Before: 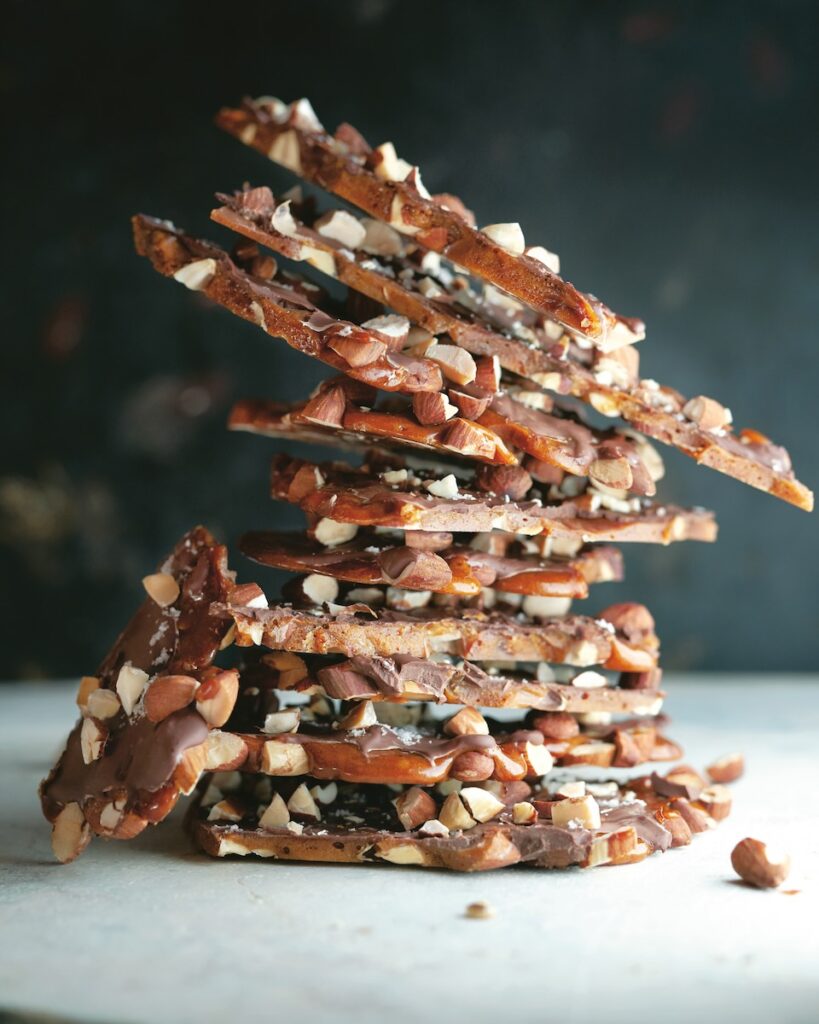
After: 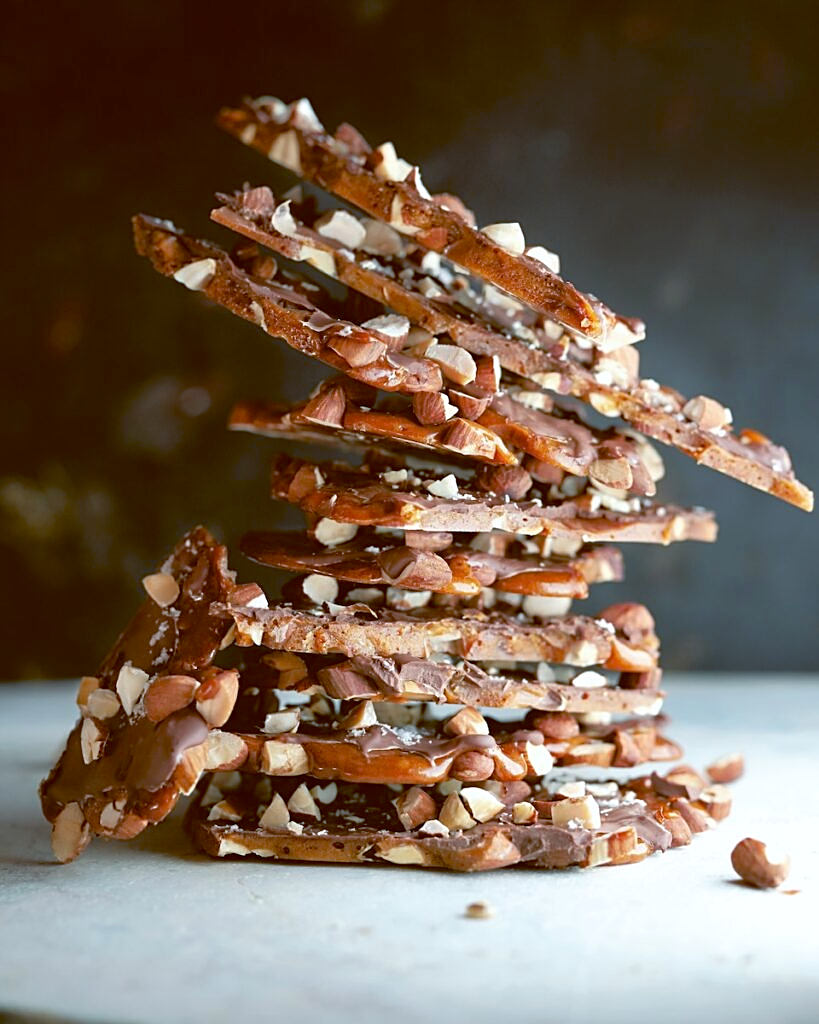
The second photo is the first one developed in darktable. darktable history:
color balance: lift [1, 1.015, 1.004, 0.985], gamma [1, 0.958, 0.971, 1.042], gain [1, 0.956, 0.977, 1.044]
sharpen: on, module defaults
